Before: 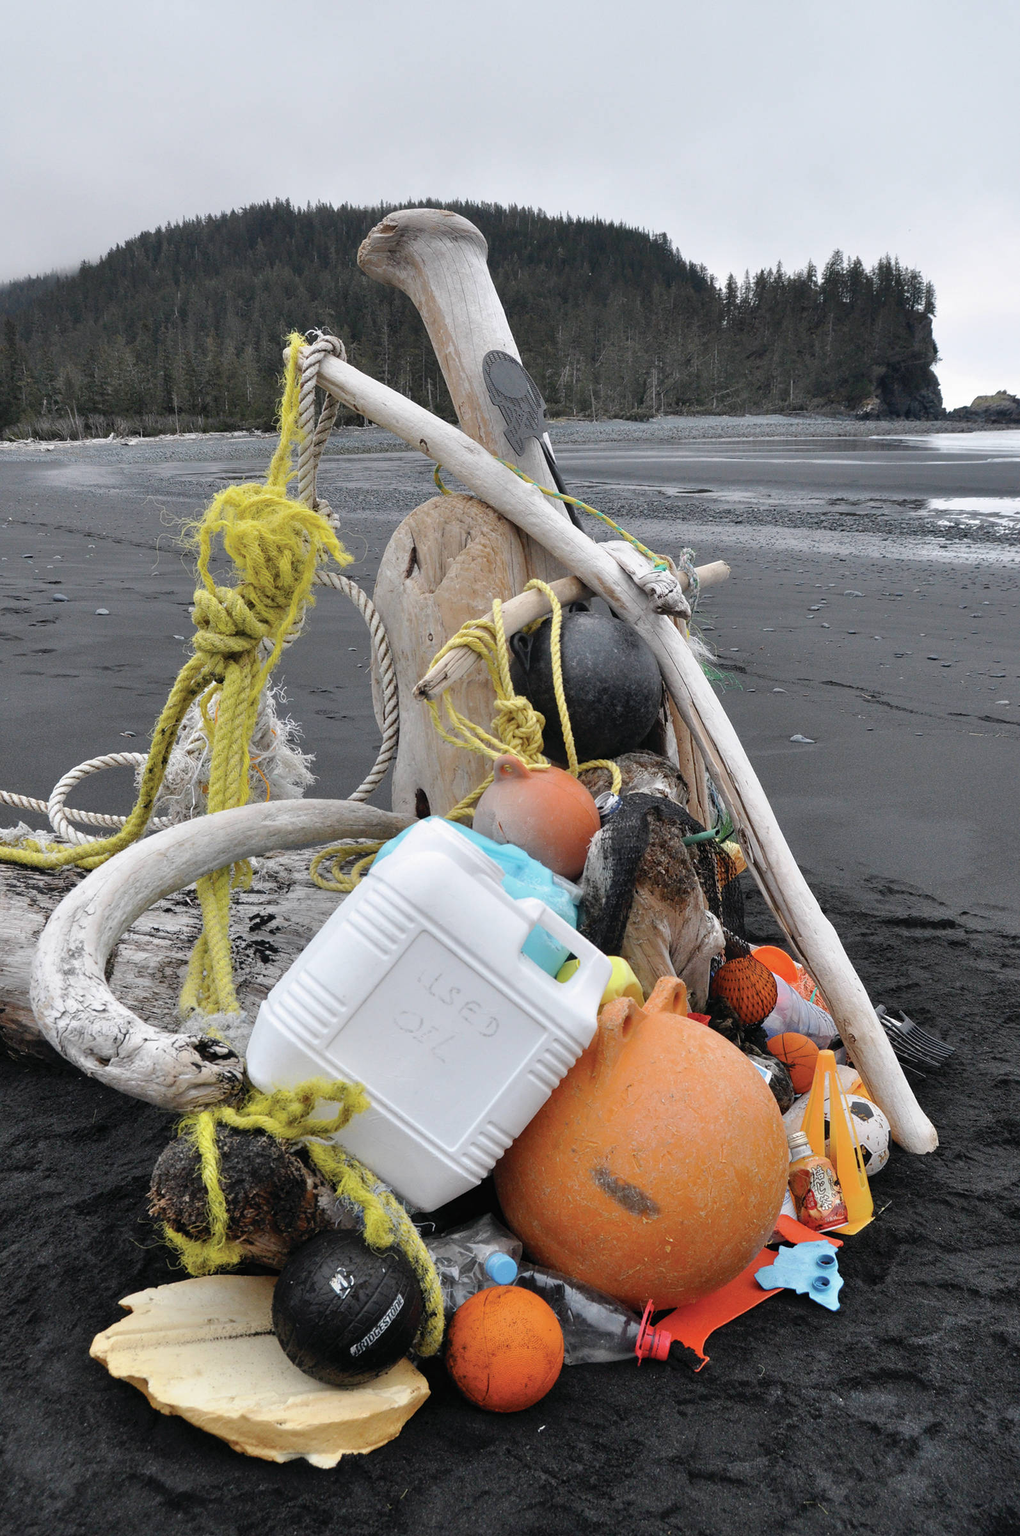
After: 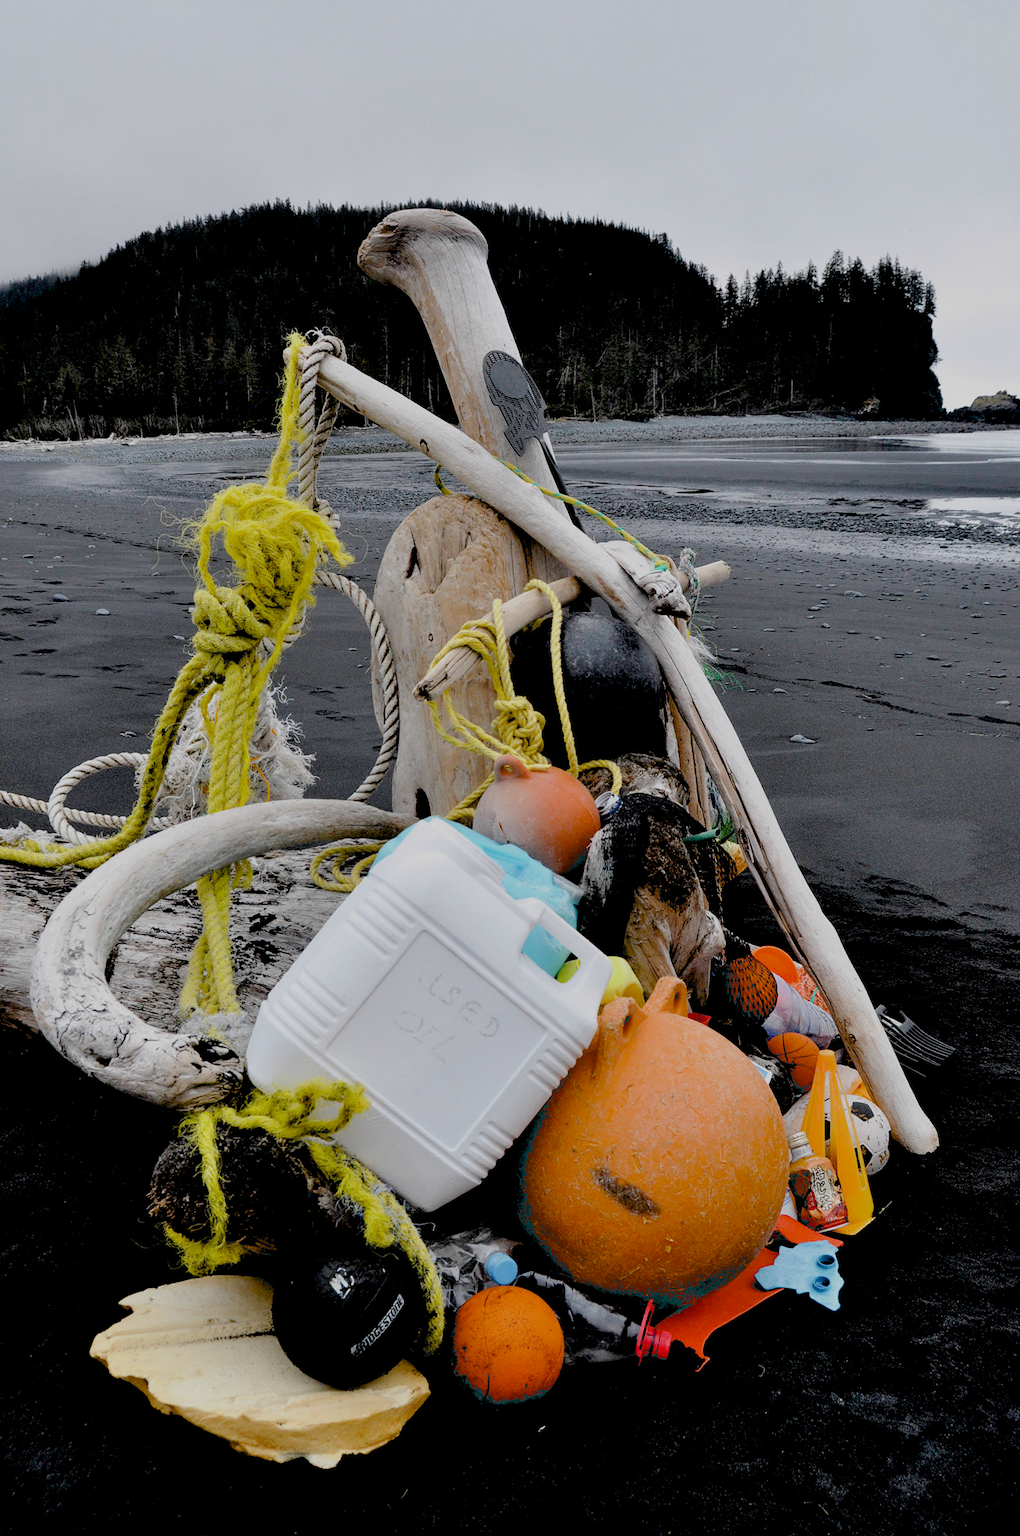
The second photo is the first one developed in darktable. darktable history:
filmic rgb: black relative exposure -7.65 EV, white relative exposure 4.56 EV, hardness 3.61
exposure: black level correction 0.055, exposure -0.037 EV, compensate exposure bias true, compensate highlight preservation false
